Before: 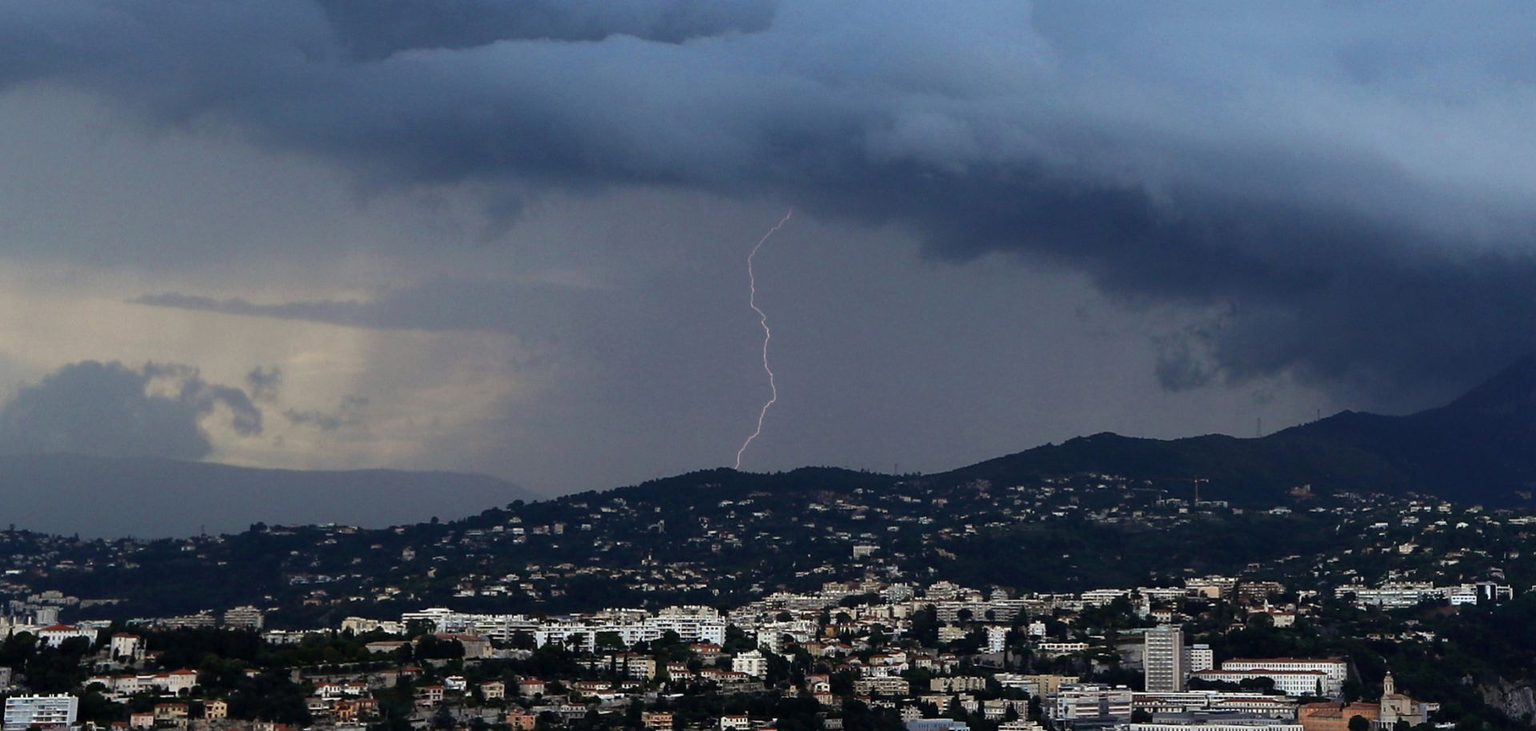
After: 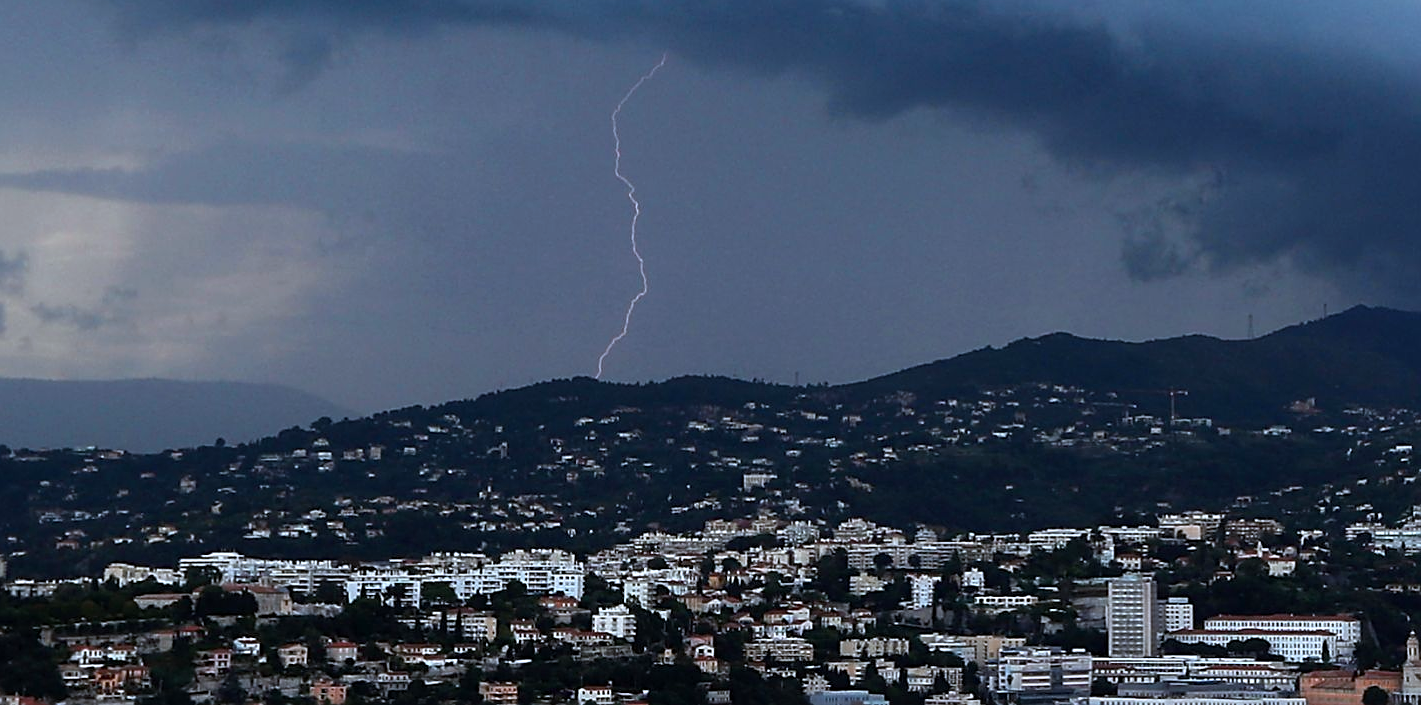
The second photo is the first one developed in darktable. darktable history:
color correction: highlights a* -2.24, highlights b* -18.1
sharpen: on, module defaults
crop: left 16.871%, top 22.857%, right 9.116%
